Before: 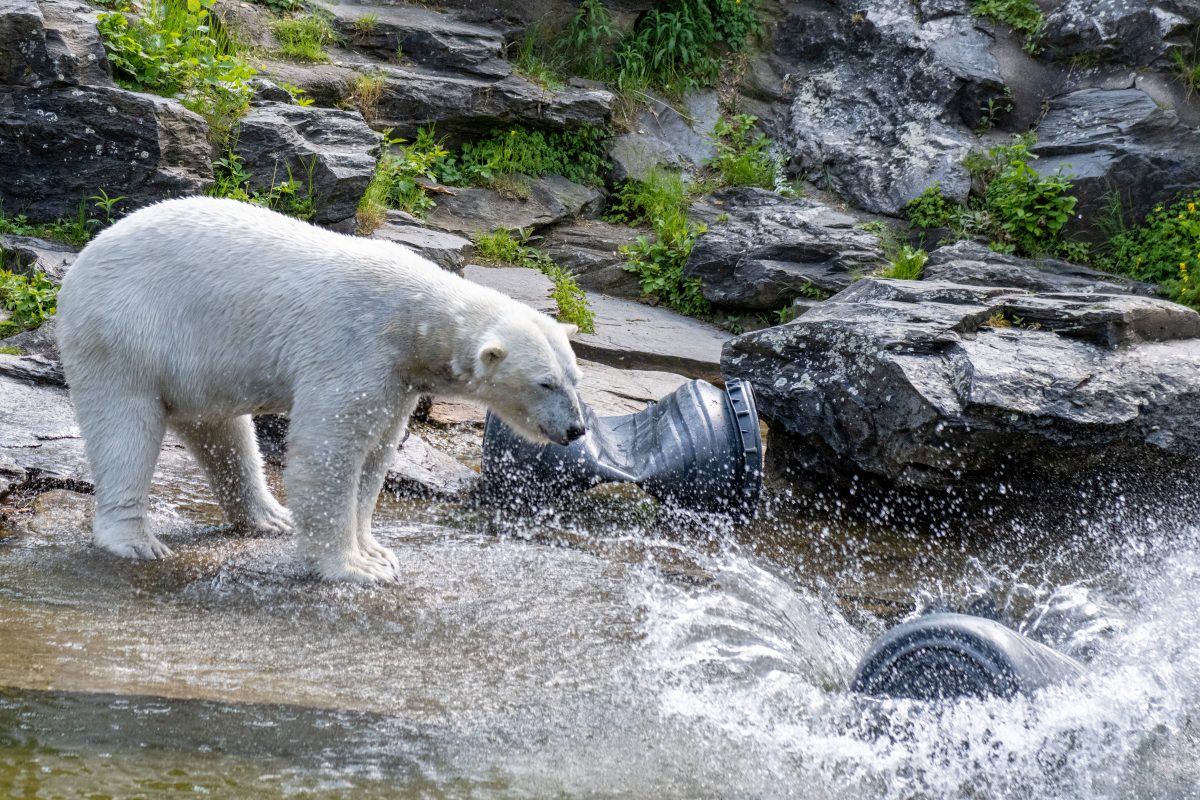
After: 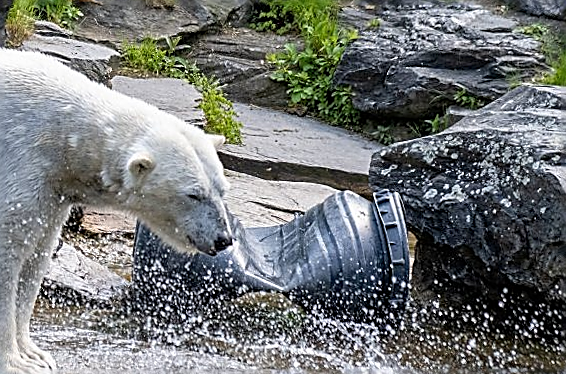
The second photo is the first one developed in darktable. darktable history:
rotate and perspective: rotation 0.062°, lens shift (vertical) 0.115, lens shift (horizontal) -0.133, crop left 0.047, crop right 0.94, crop top 0.061, crop bottom 0.94
sharpen: radius 1.685, amount 1.294
crop: left 25%, top 25%, right 25%, bottom 25%
